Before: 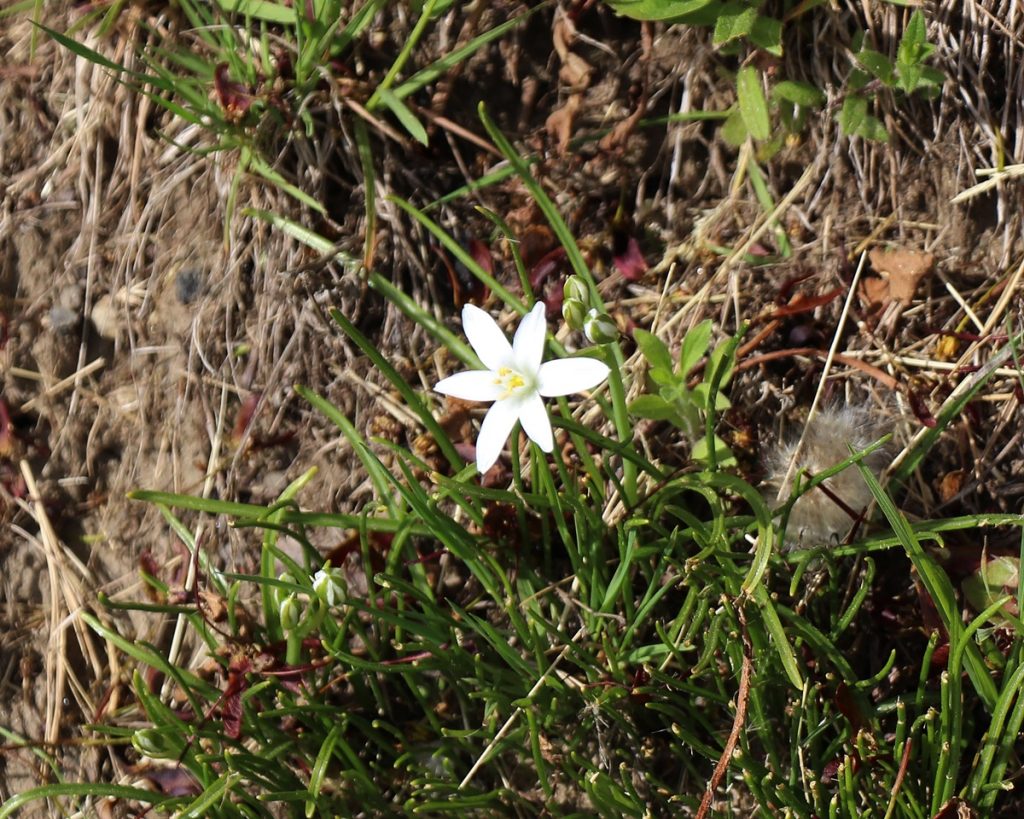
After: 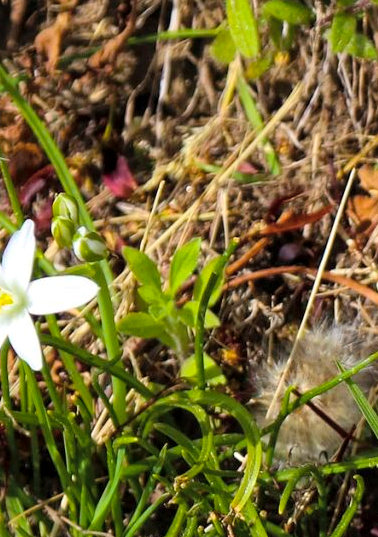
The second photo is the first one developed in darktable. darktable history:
crop and rotate: left 49.936%, top 10.094%, right 13.136%, bottom 24.256%
color balance rgb: perceptual saturation grading › global saturation 30%, global vibrance 30%
global tonemap: drago (1, 100), detail 1
